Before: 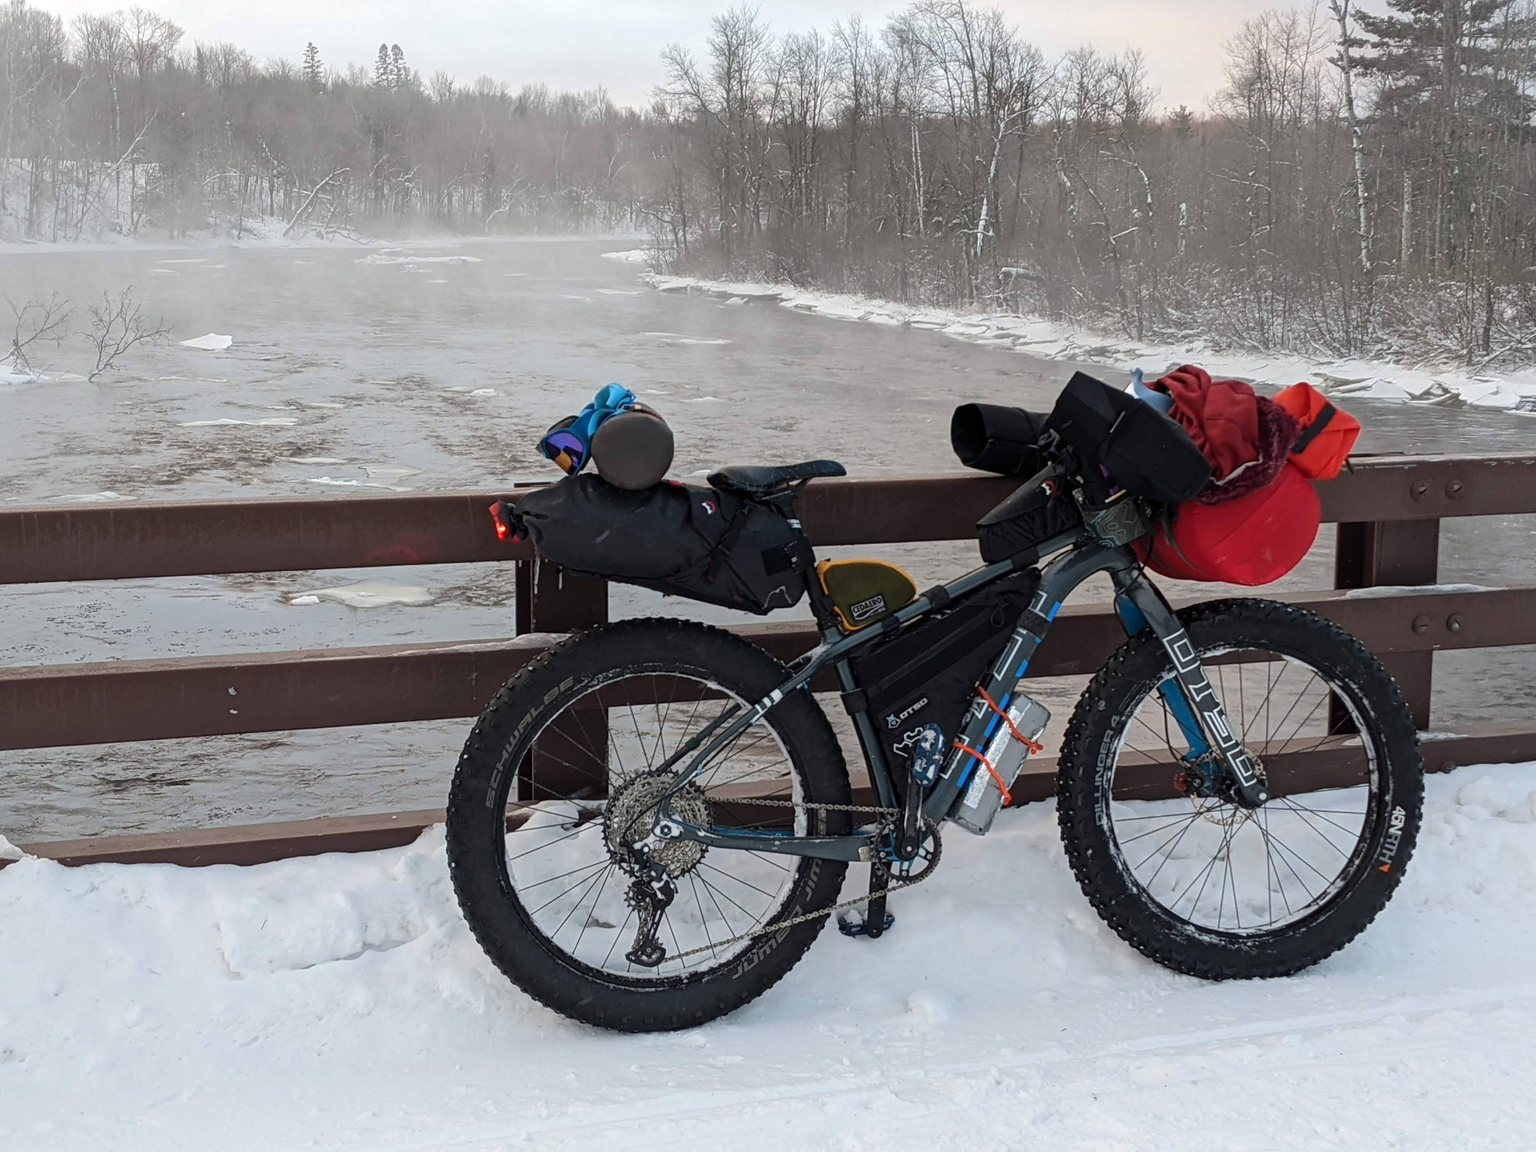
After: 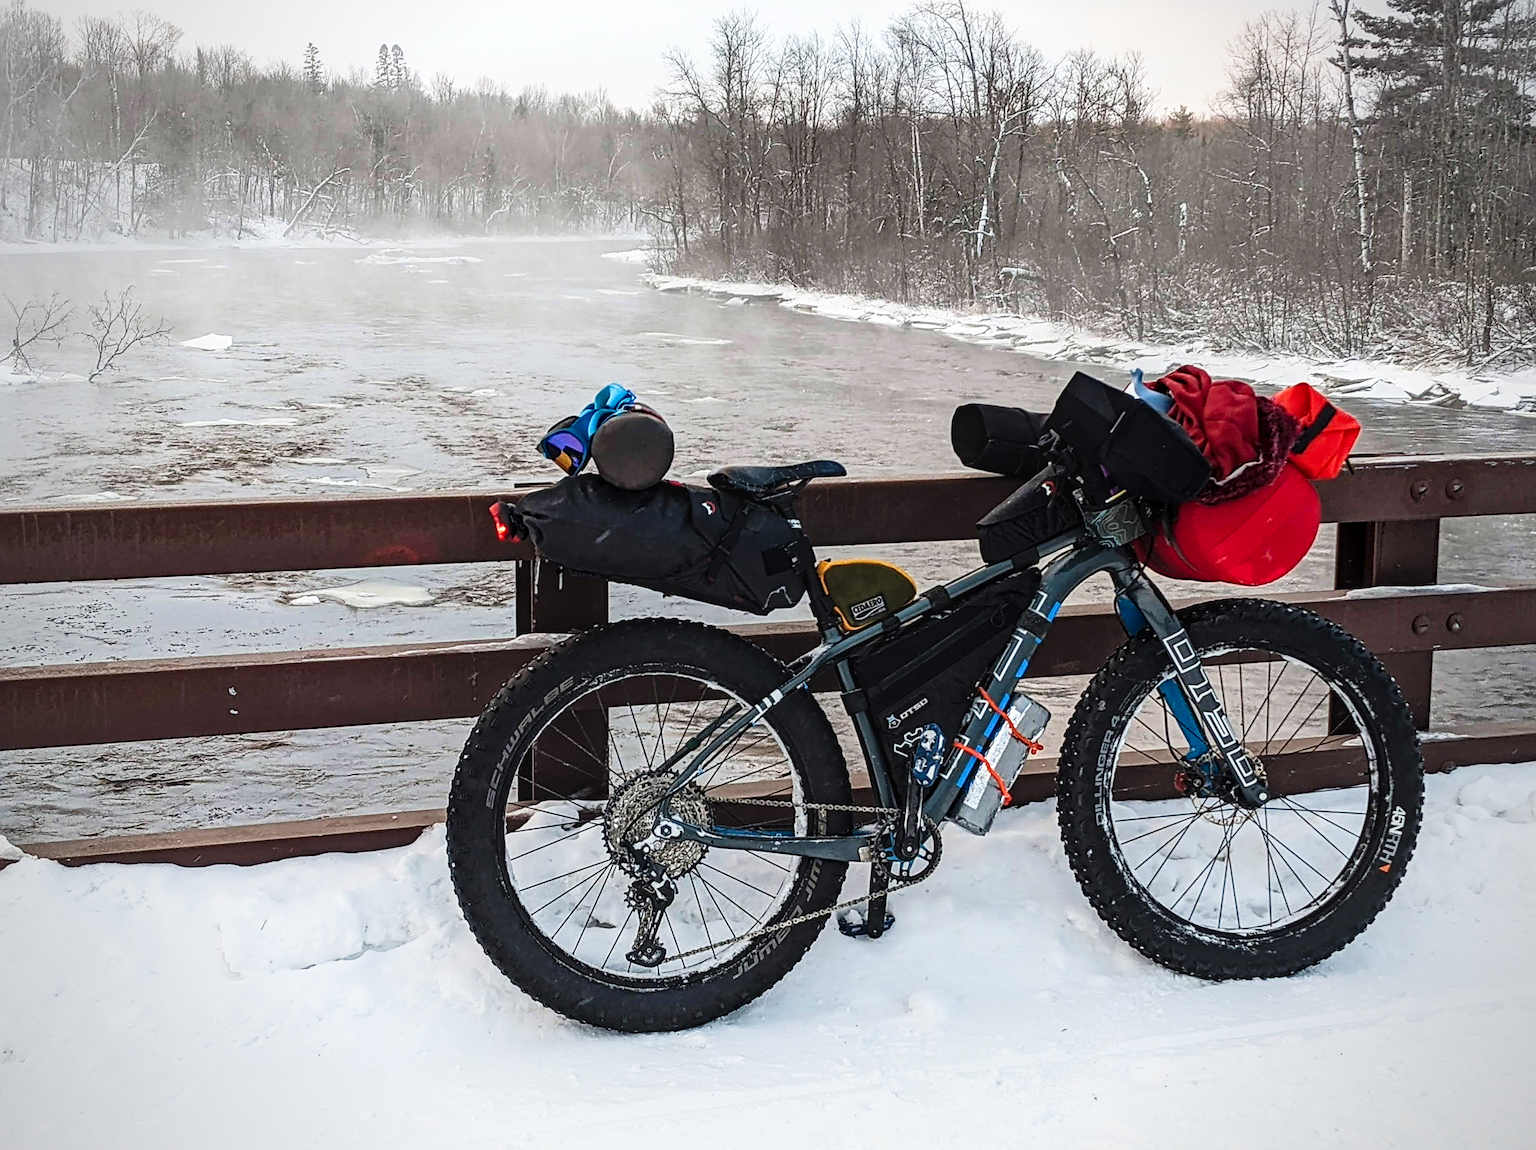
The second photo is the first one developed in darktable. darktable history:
local contrast: detail 130%
haze removal: adaptive false
vignetting: brightness -0.408, saturation -0.308, unbound false
crop: bottom 0.066%
sharpen: on, module defaults
shadows and highlights: shadows -1.86, highlights 41.35, shadows color adjustment 97.98%, highlights color adjustment 58.41%
tone curve: curves: ch0 [(0, 0.003) (0.044, 0.032) (0.12, 0.089) (0.19, 0.164) (0.269, 0.269) (0.473, 0.533) (0.595, 0.695) (0.718, 0.823) (0.855, 0.931) (1, 0.982)]; ch1 [(0, 0) (0.243, 0.245) (0.427, 0.387) (0.493, 0.481) (0.501, 0.5) (0.521, 0.528) (0.554, 0.586) (0.607, 0.655) (0.671, 0.735) (0.796, 0.85) (1, 1)]; ch2 [(0, 0) (0.249, 0.216) (0.357, 0.317) (0.448, 0.432) (0.478, 0.492) (0.498, 0.499) (0.517, 0.519) (0.537, 0.57) (0.569, 0.623) (0.61, 0.663) (0.706, 0.75) (0.808, 0.809) (0.991, 0.968)], preserve colors none
